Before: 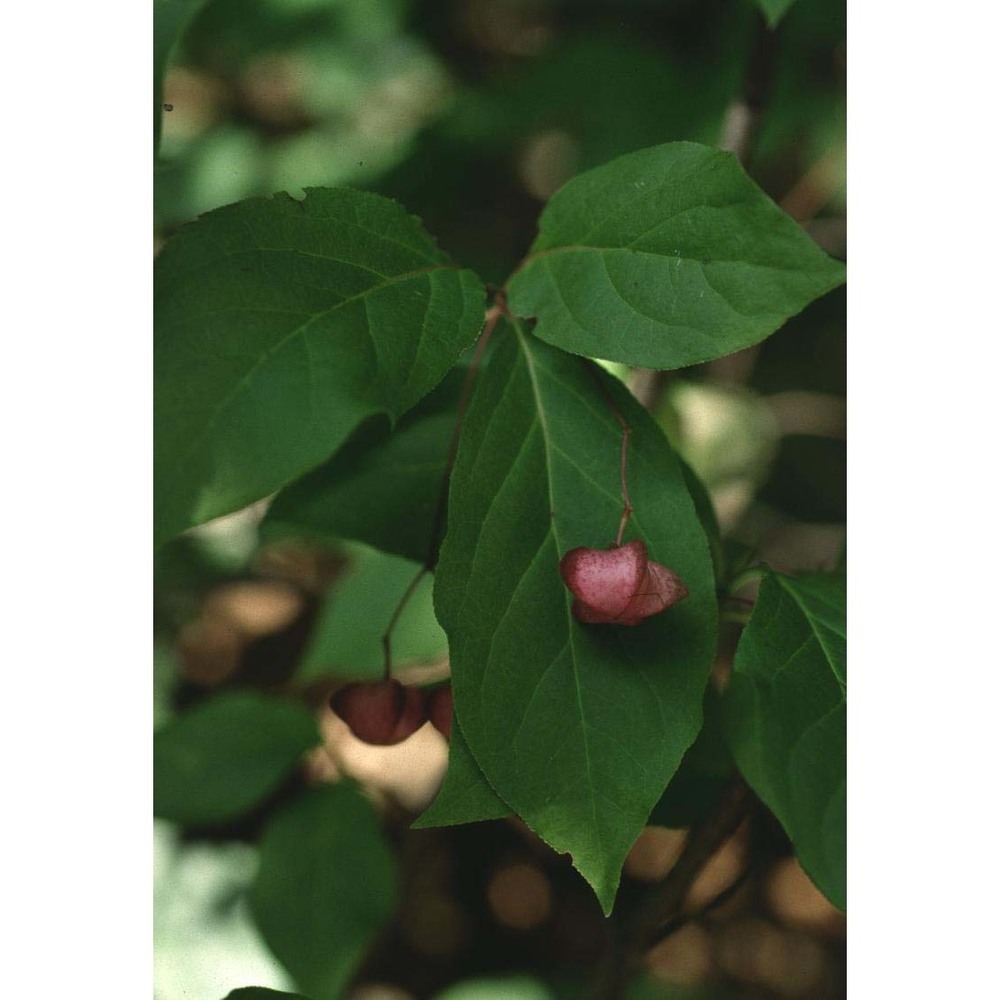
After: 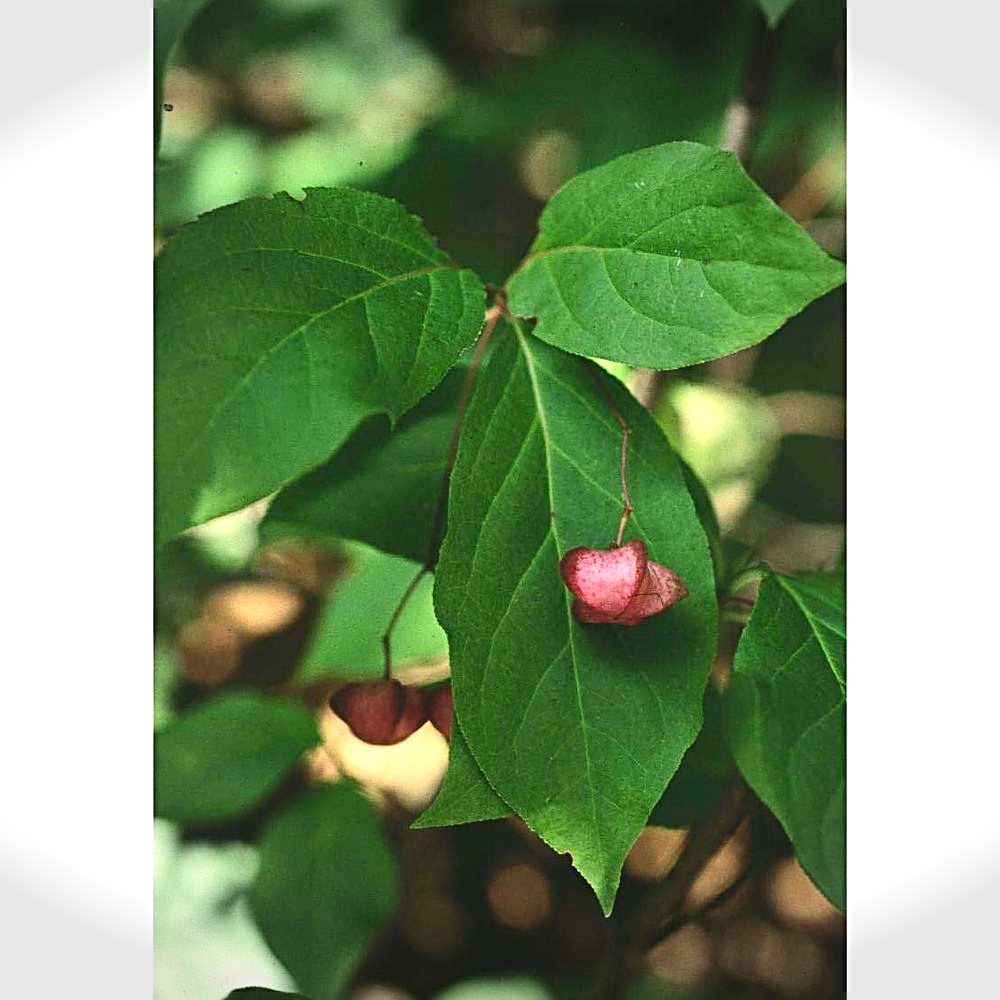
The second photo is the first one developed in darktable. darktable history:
exposure: black level correction 0, exposure 1.098 EV, compensate highlight preservation false
vignetting: fall-off start 99.27%, brightness -0.456, saturation -0.309, width/height ratio 1.308
sharpen: radius 3.075
contrast brightness saturation: contrast 0.229, brightness 0.114, saturation 0.286
